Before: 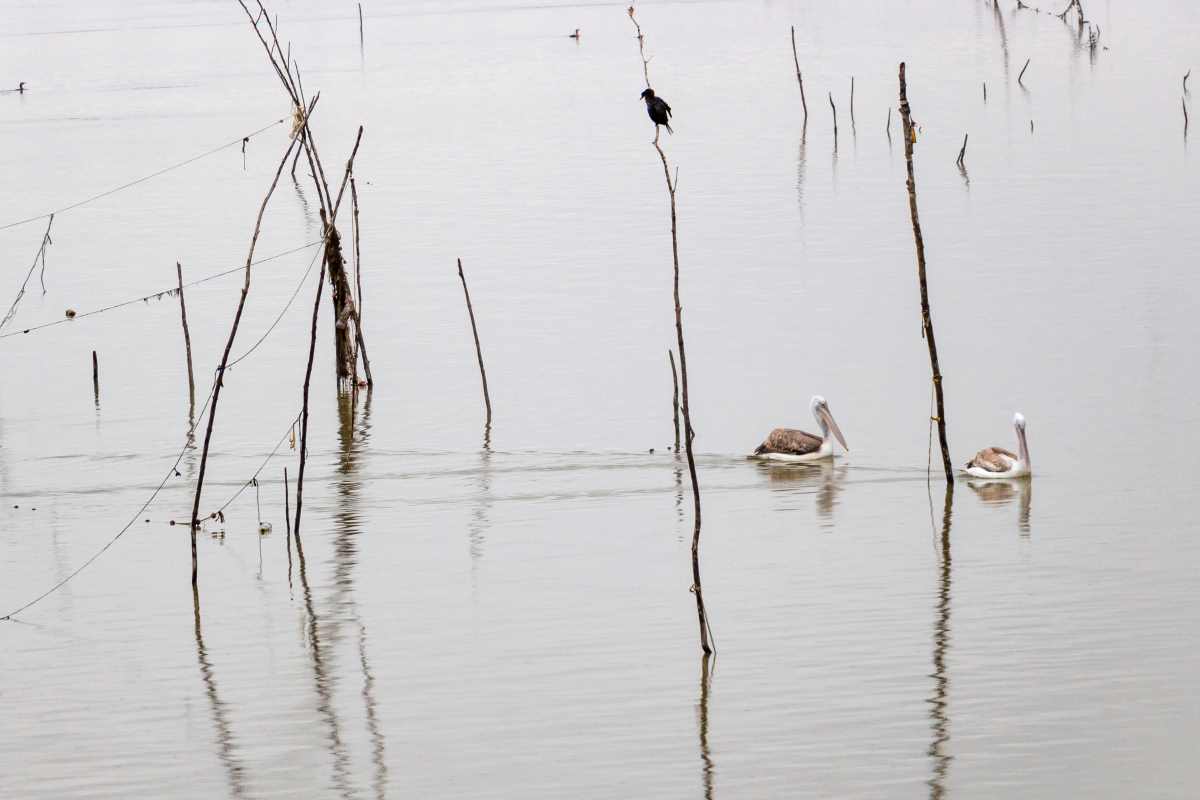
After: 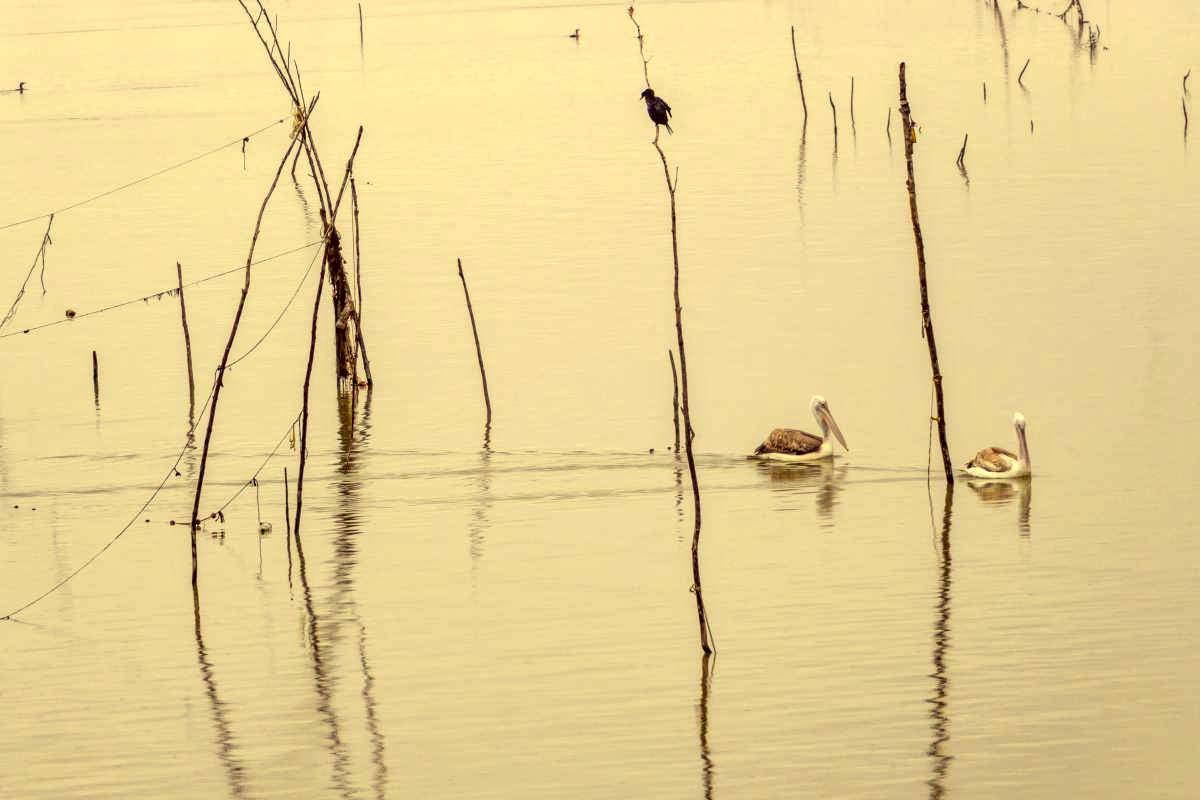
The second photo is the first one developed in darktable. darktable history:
exposure: black level correction 0.007, exposure 0.093 EV, compensate highlight preservation false
local contrast: on, module defaults
color correction: highlights a* -0.482, highlights b* 40, shadows a* 9.8, shadows b* -0.161
